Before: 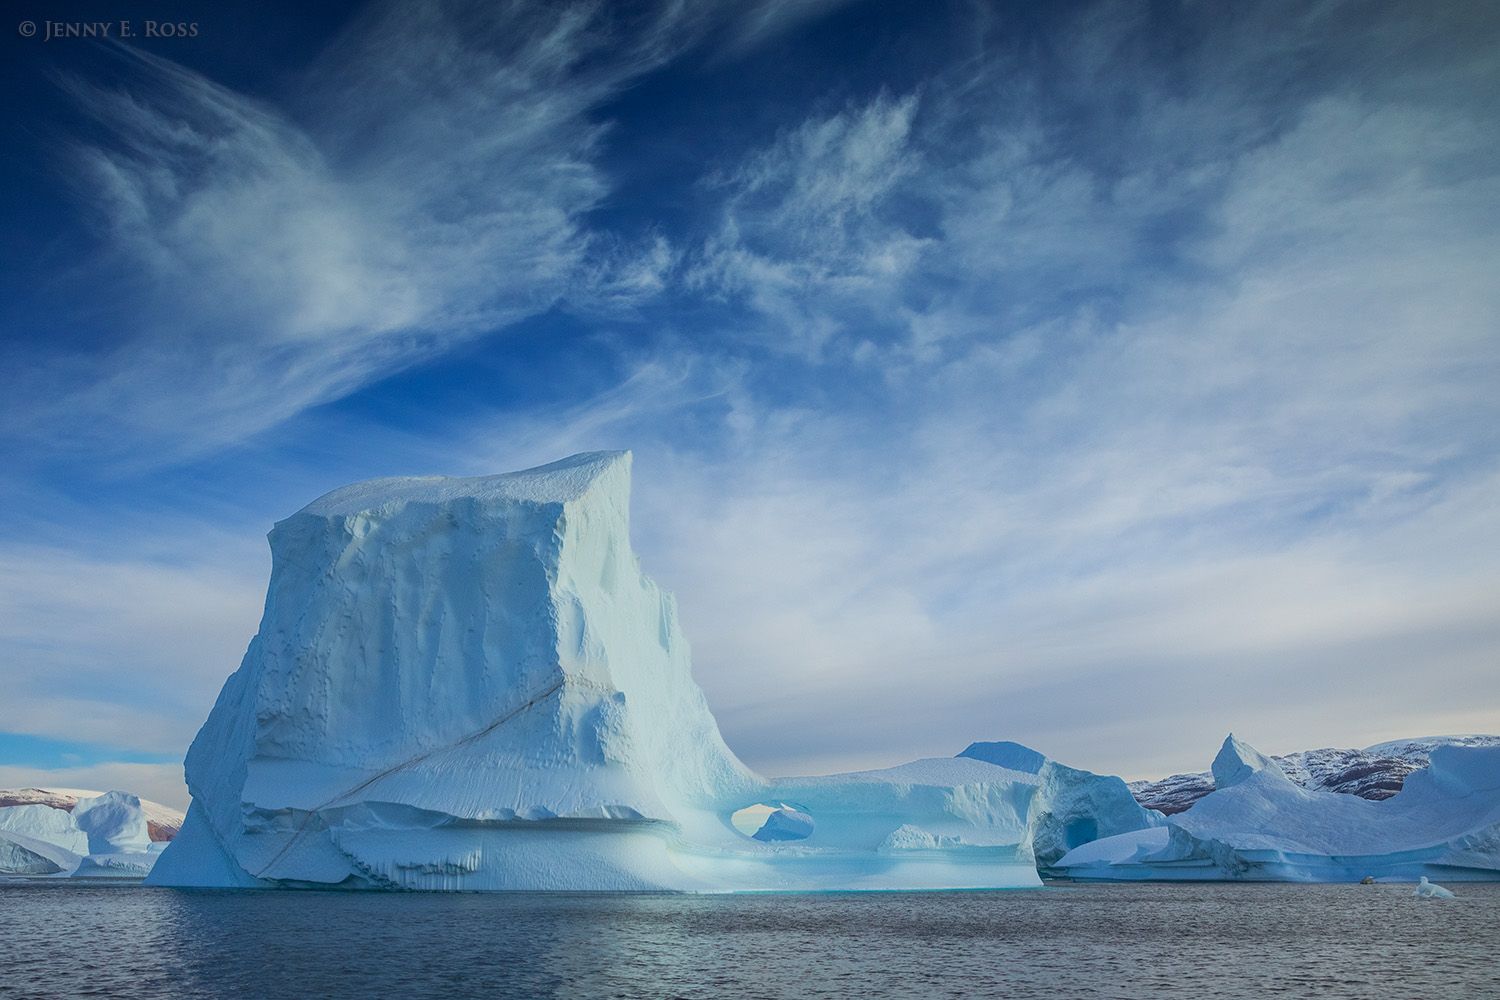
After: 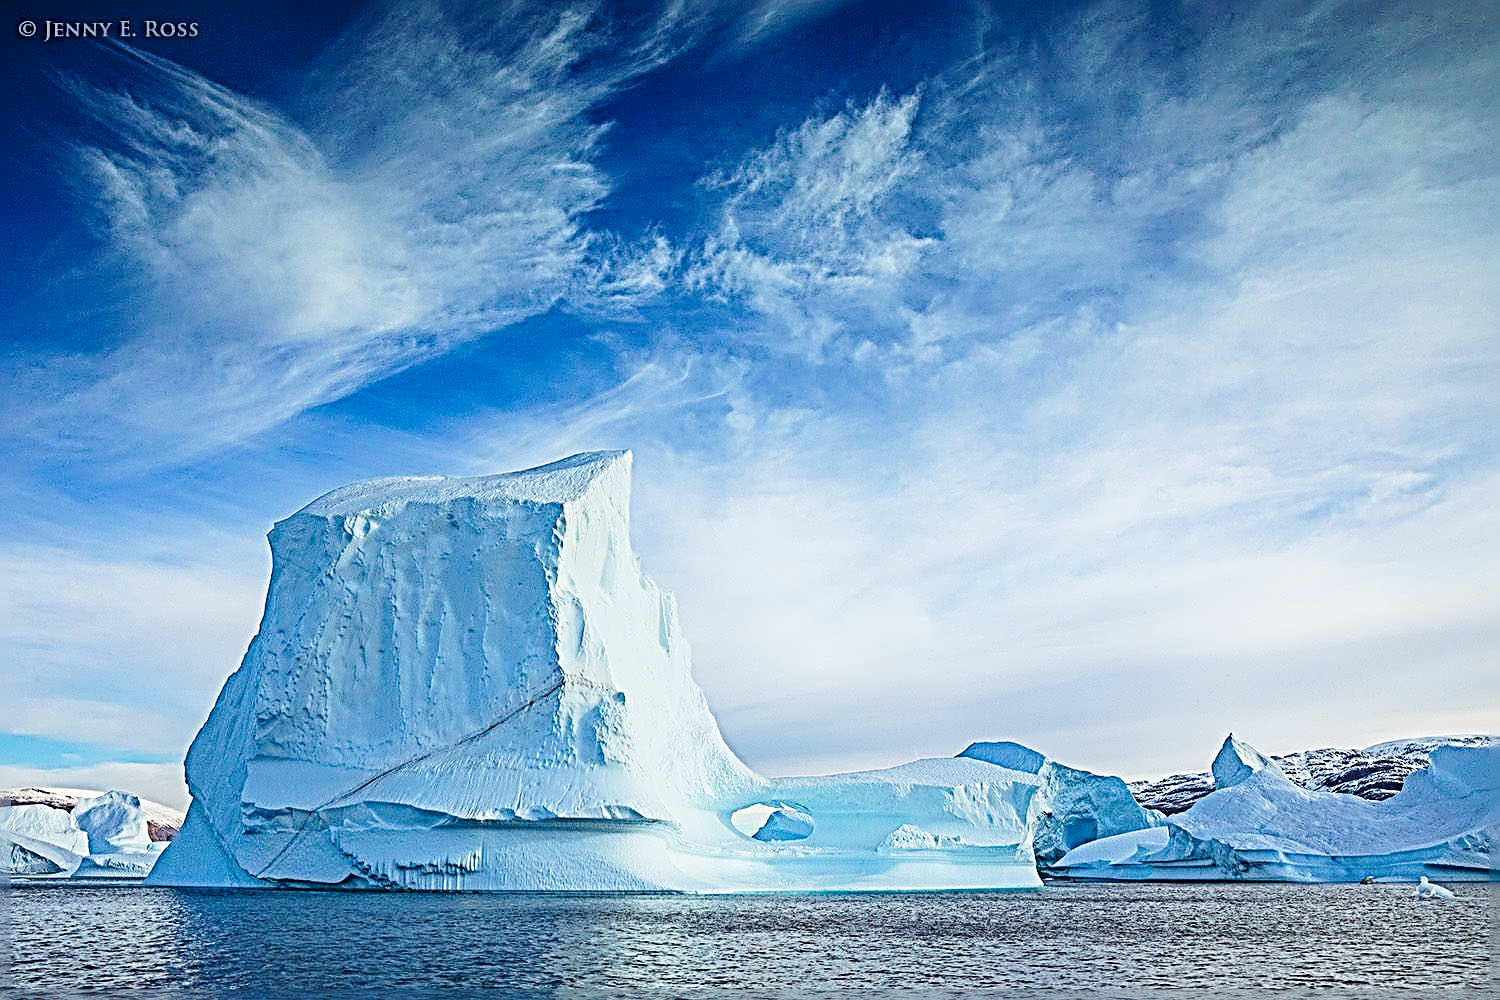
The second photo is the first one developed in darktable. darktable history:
base curve: curves: ch0 [(0, 0) (0.028, 0.03) (0.121, 0.232) (0.46, 0.748) (0.859, 0.968) (1, 1)], preserve colors none
sharpen: radius 4.001, amount 2
